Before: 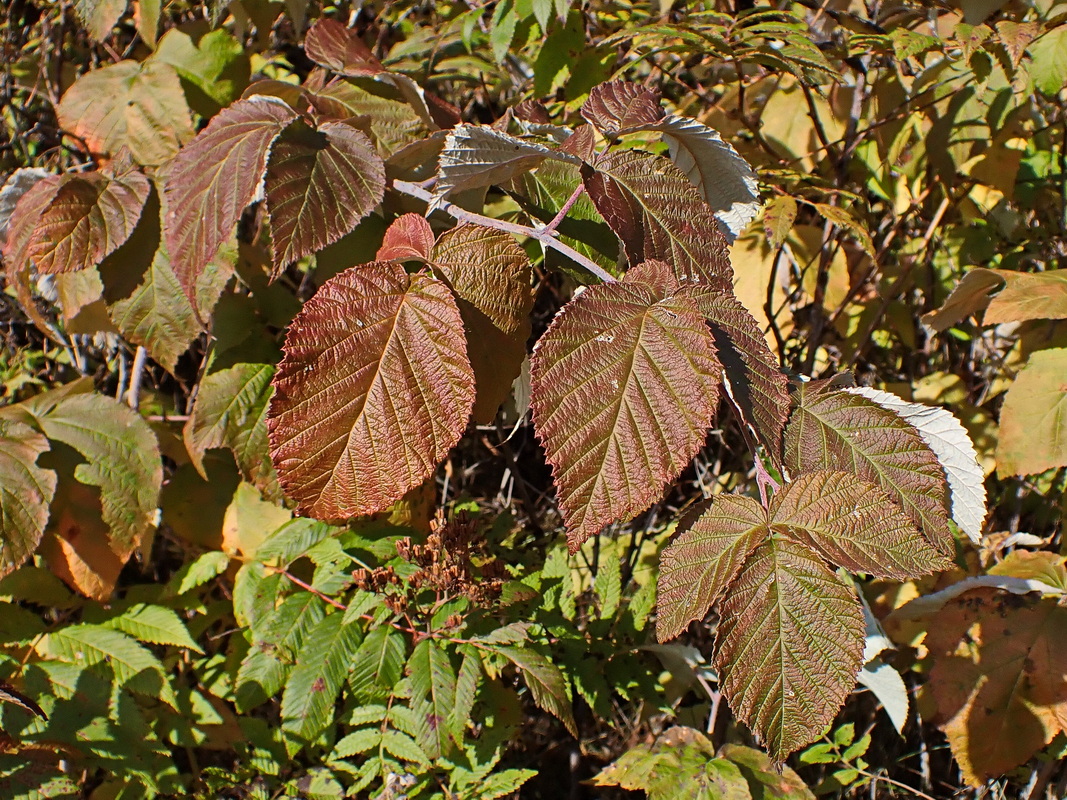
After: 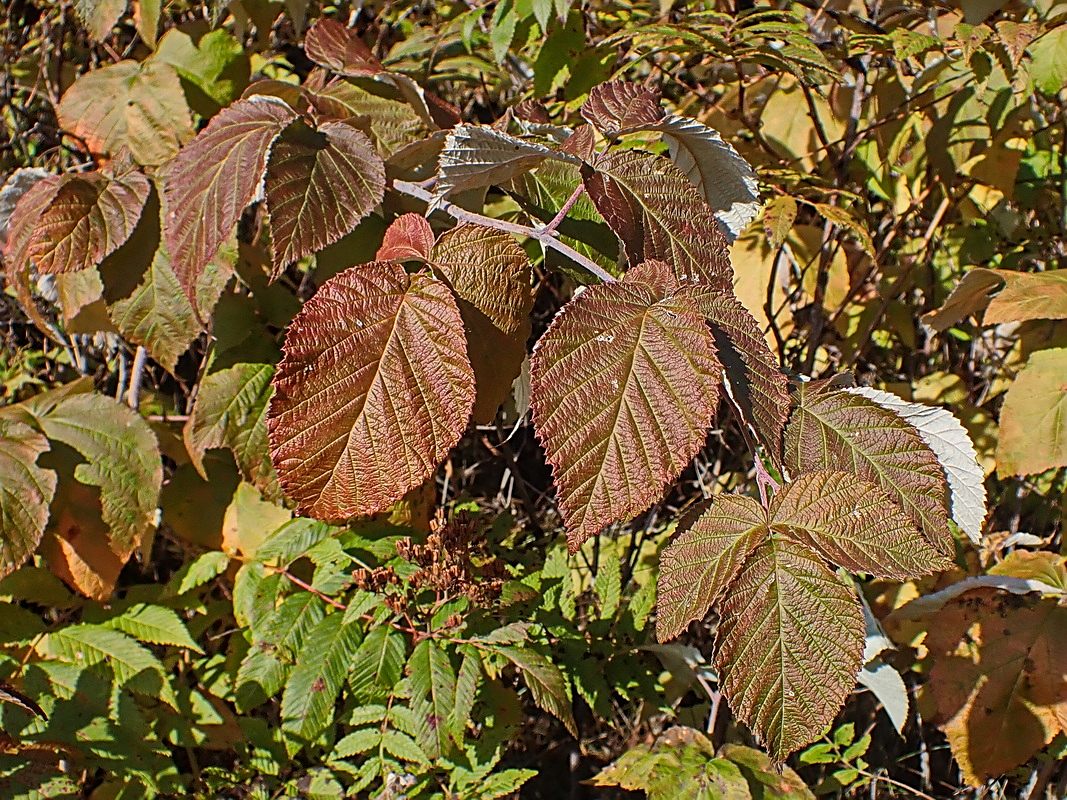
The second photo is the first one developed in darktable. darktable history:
sharpen: on, module defaults
local contrast: detail 110%
exposure: black level correction 0.001, exposure 0.014 EV, compensate highlight preservation false
